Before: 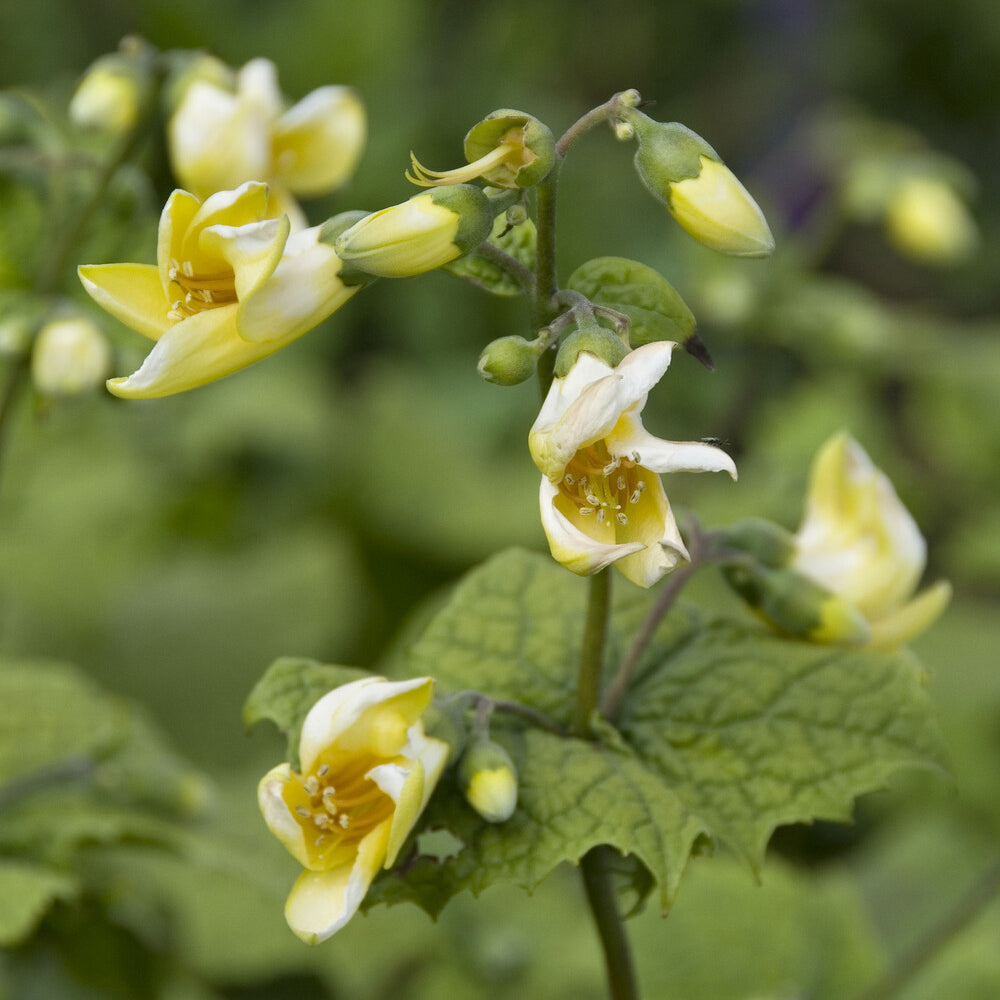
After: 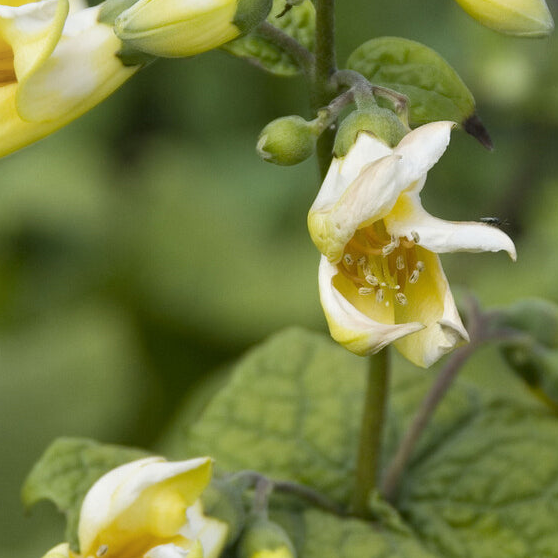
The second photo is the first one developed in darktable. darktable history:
shadows and highlights: highlights 70.7, soften with gaussian
crop and rotate: left 22.13%, top 22.054%, right 22.026%, bottom 22.102%
